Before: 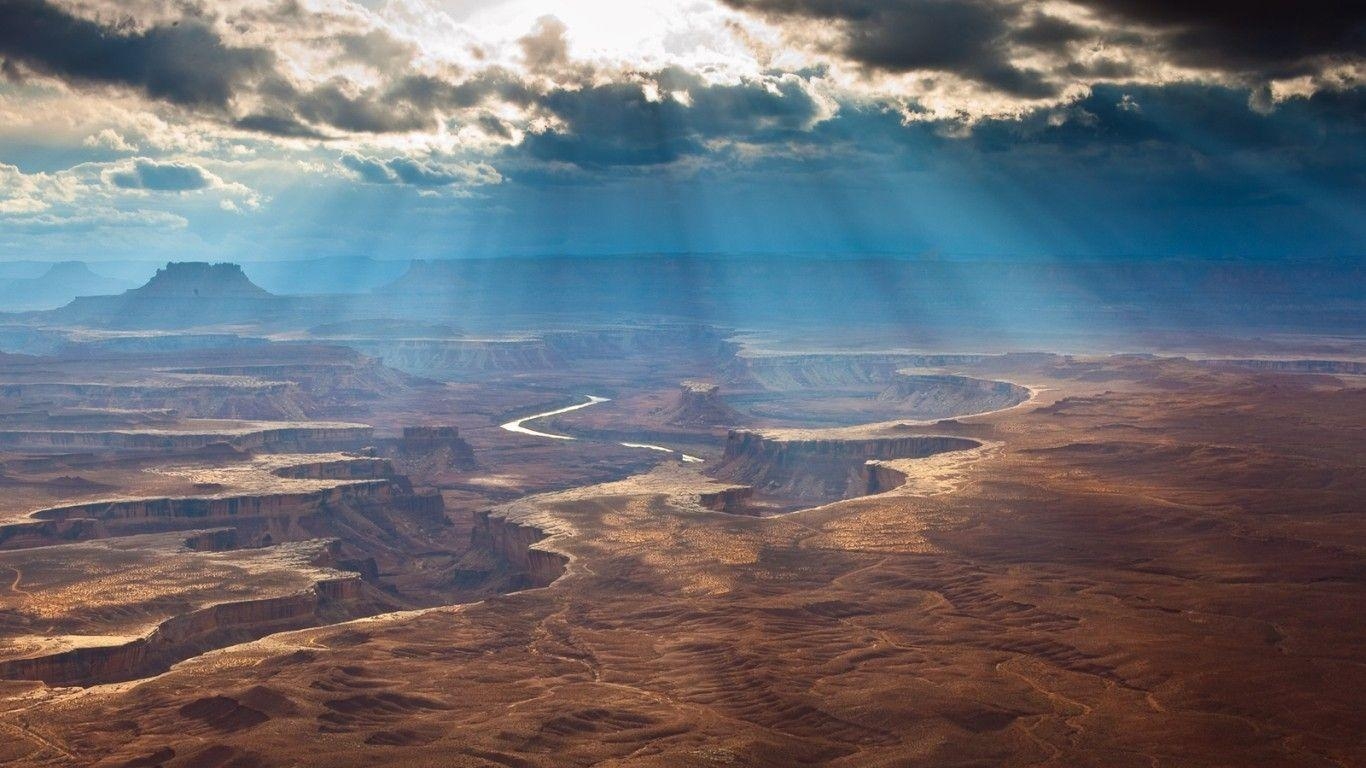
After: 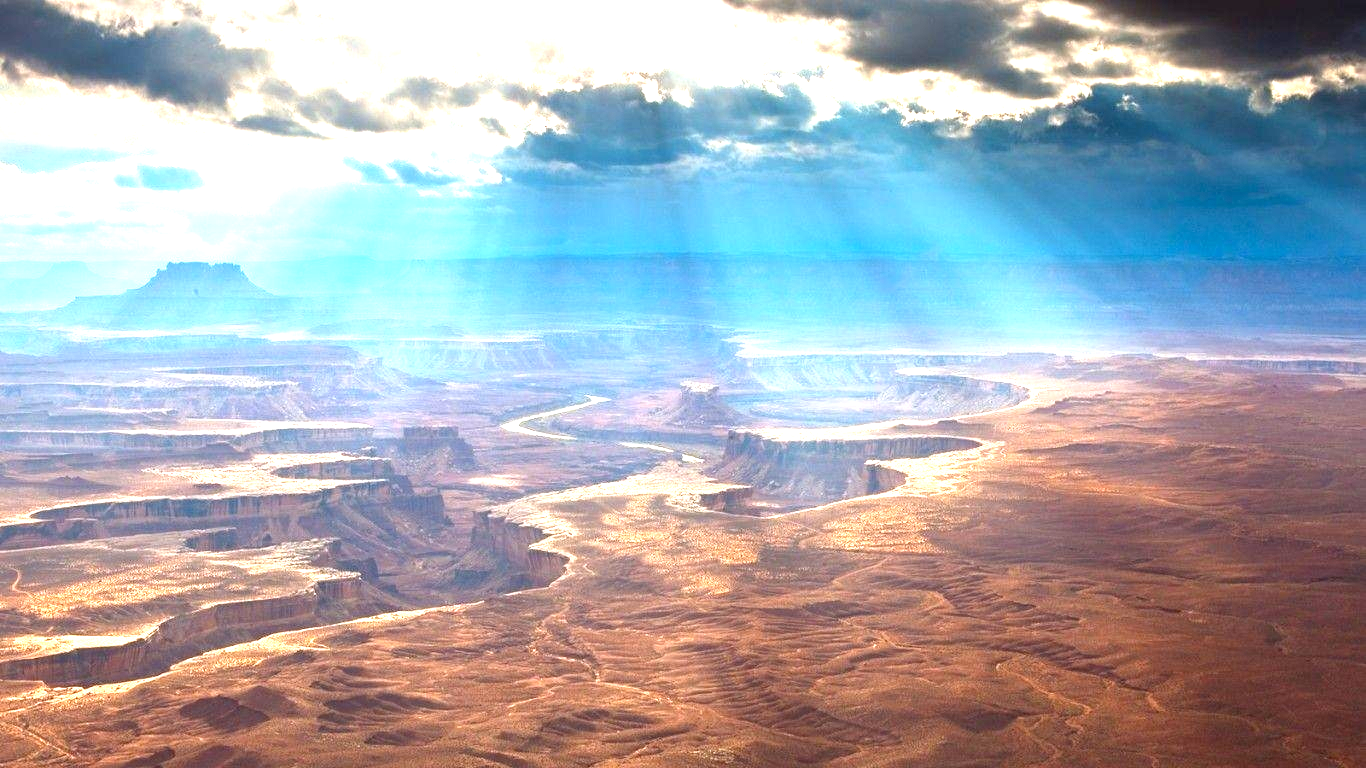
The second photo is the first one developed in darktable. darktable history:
exposure: black level correction 0.001, exposure 1.645 EV, compensate highlight preservation false
